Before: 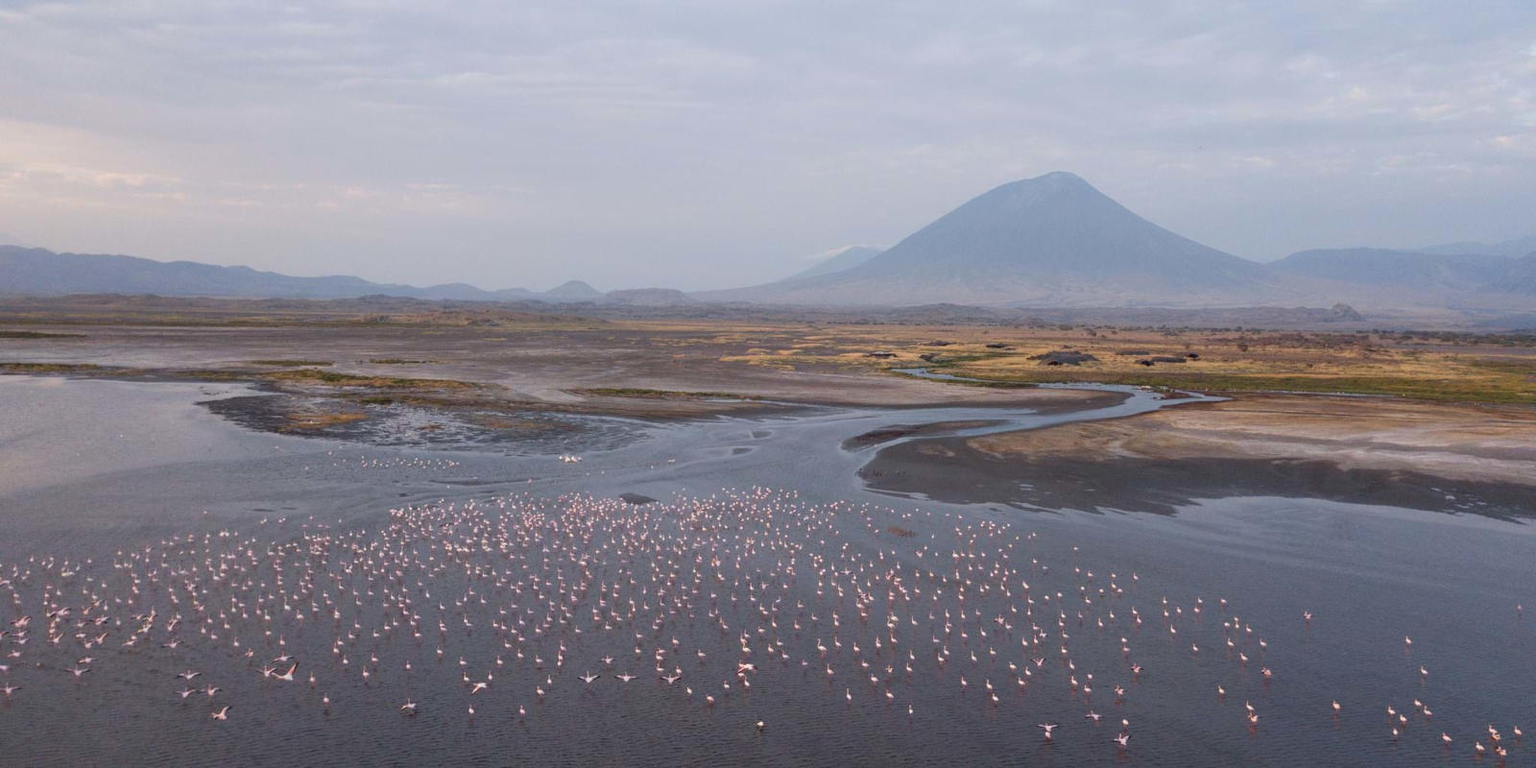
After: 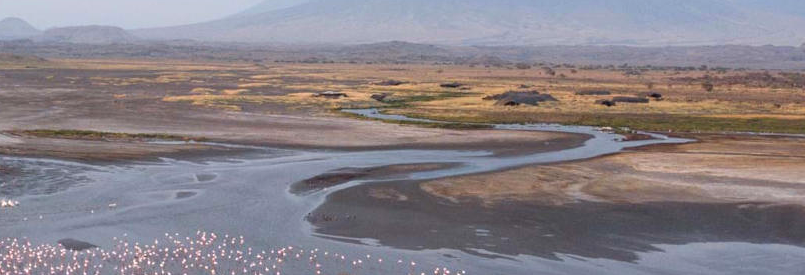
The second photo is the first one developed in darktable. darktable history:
exposure: exposure 0.375 EV, compensate highlight preservation false
crop: left 36.711%, top 34.393%, right 12.931%, bottom 31.148%
